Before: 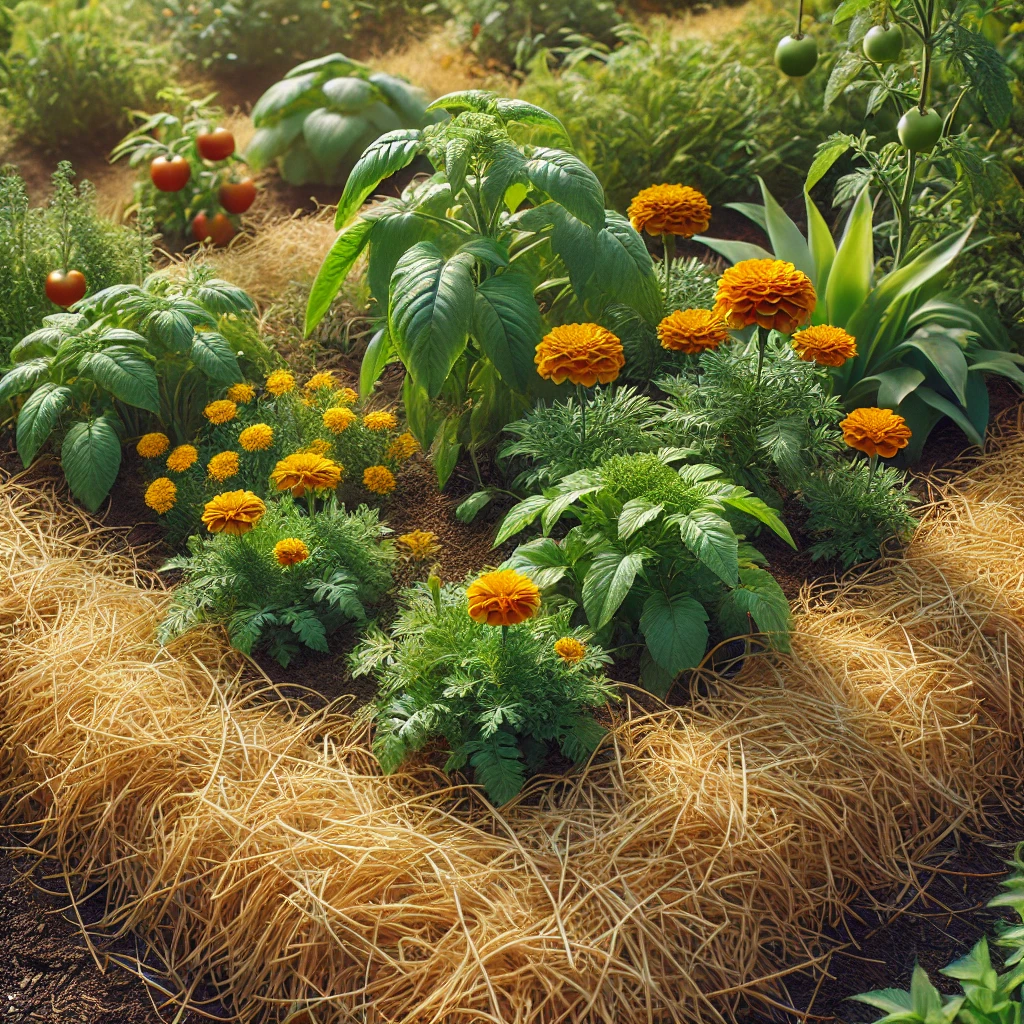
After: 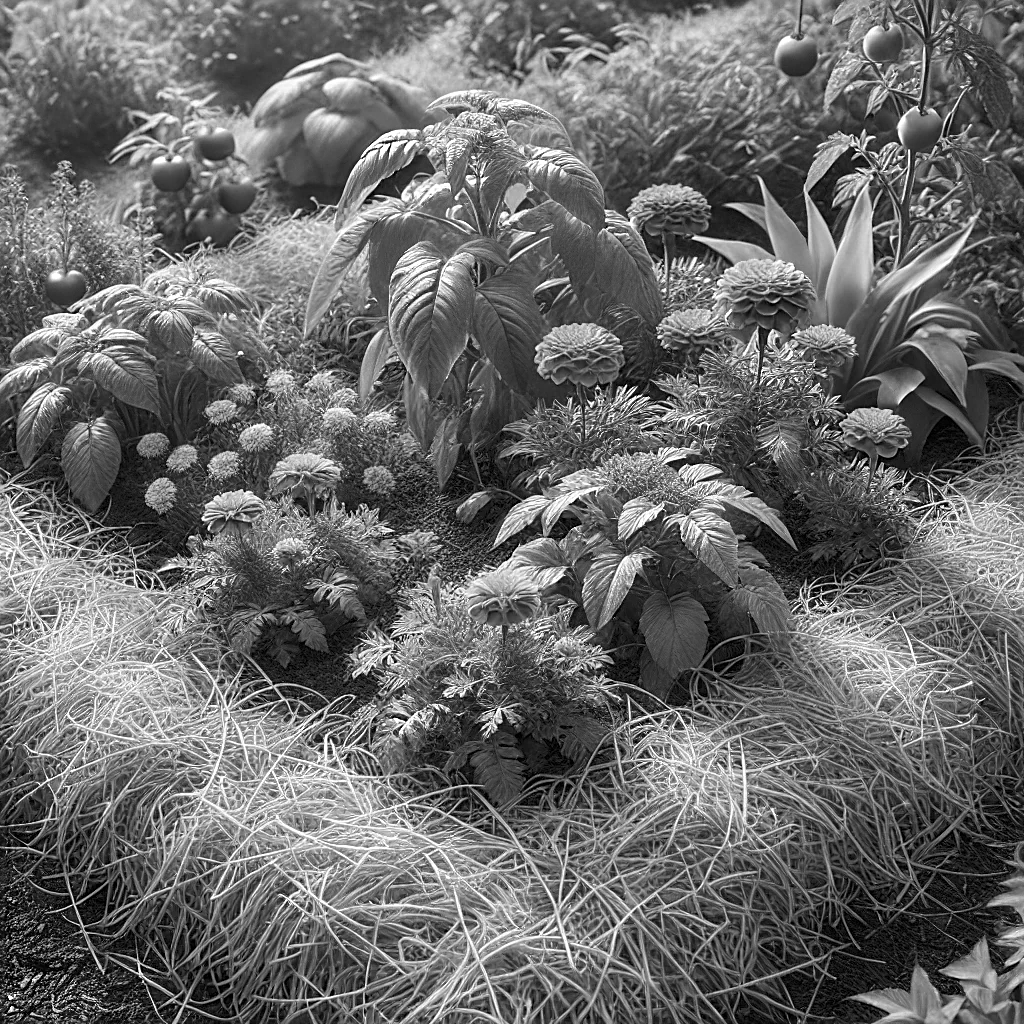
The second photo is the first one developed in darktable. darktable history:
sharpen: on, module defaults
exposure: exposure 0.081 EV, compensate highlight preservation false
monochrome: on, module defaults
local contrast: highlights 100%, shadows 100%, detail 120%, midtone range 0.2
